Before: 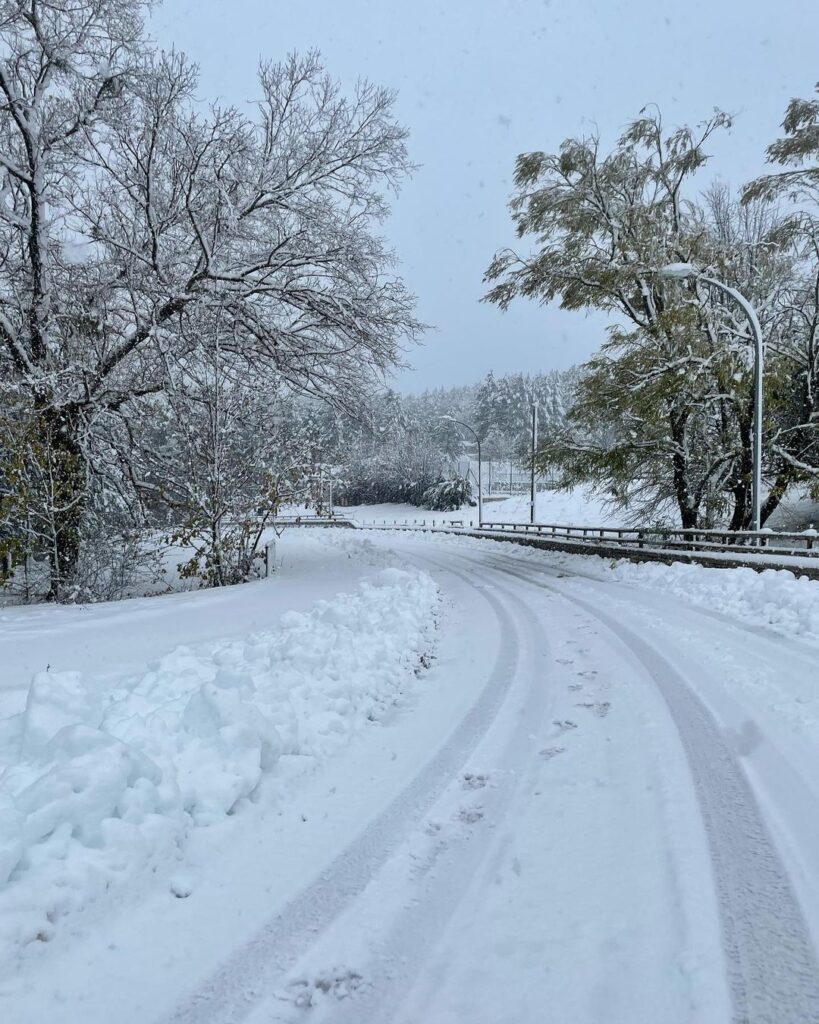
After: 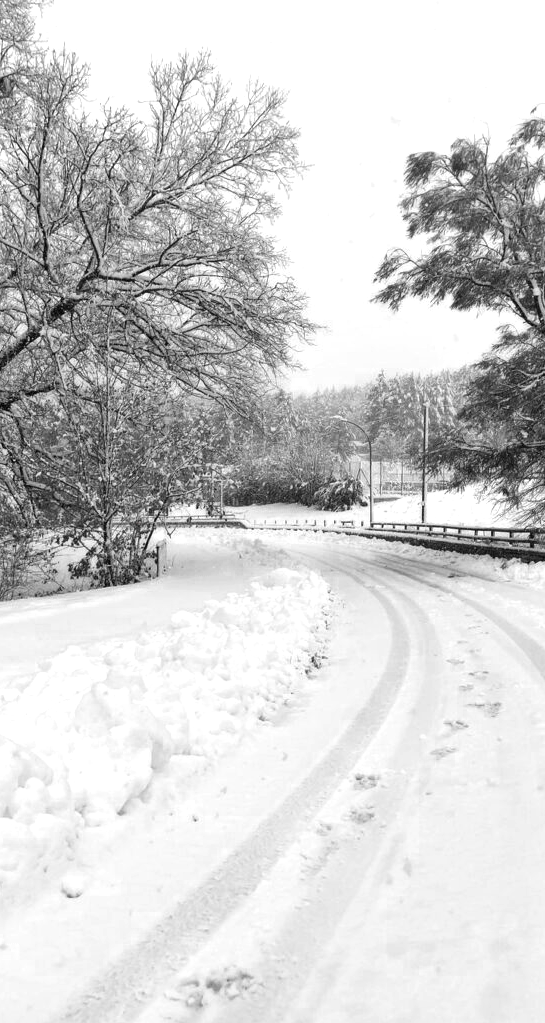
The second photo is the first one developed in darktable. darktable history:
crop and rotate: left 13.409%, right 19.924%
color zones: curves: ch0 [(0, 0.352) (0.143, 0.407) (0.286, 0.386) (0.429, 0.431) (0.571, 0.829) (0.714, 0.853) (0.857, 0.833) (1, 0.352)]; ch1 [(0, 0.604) (0.072, 0.726) (0.096, 0.608) (0.205, 0.007) (0.571, -0.006) (0.839, -0.013) (0.857, -0.012) (1, 0.604)]
tone equalizer: on, module defaults
